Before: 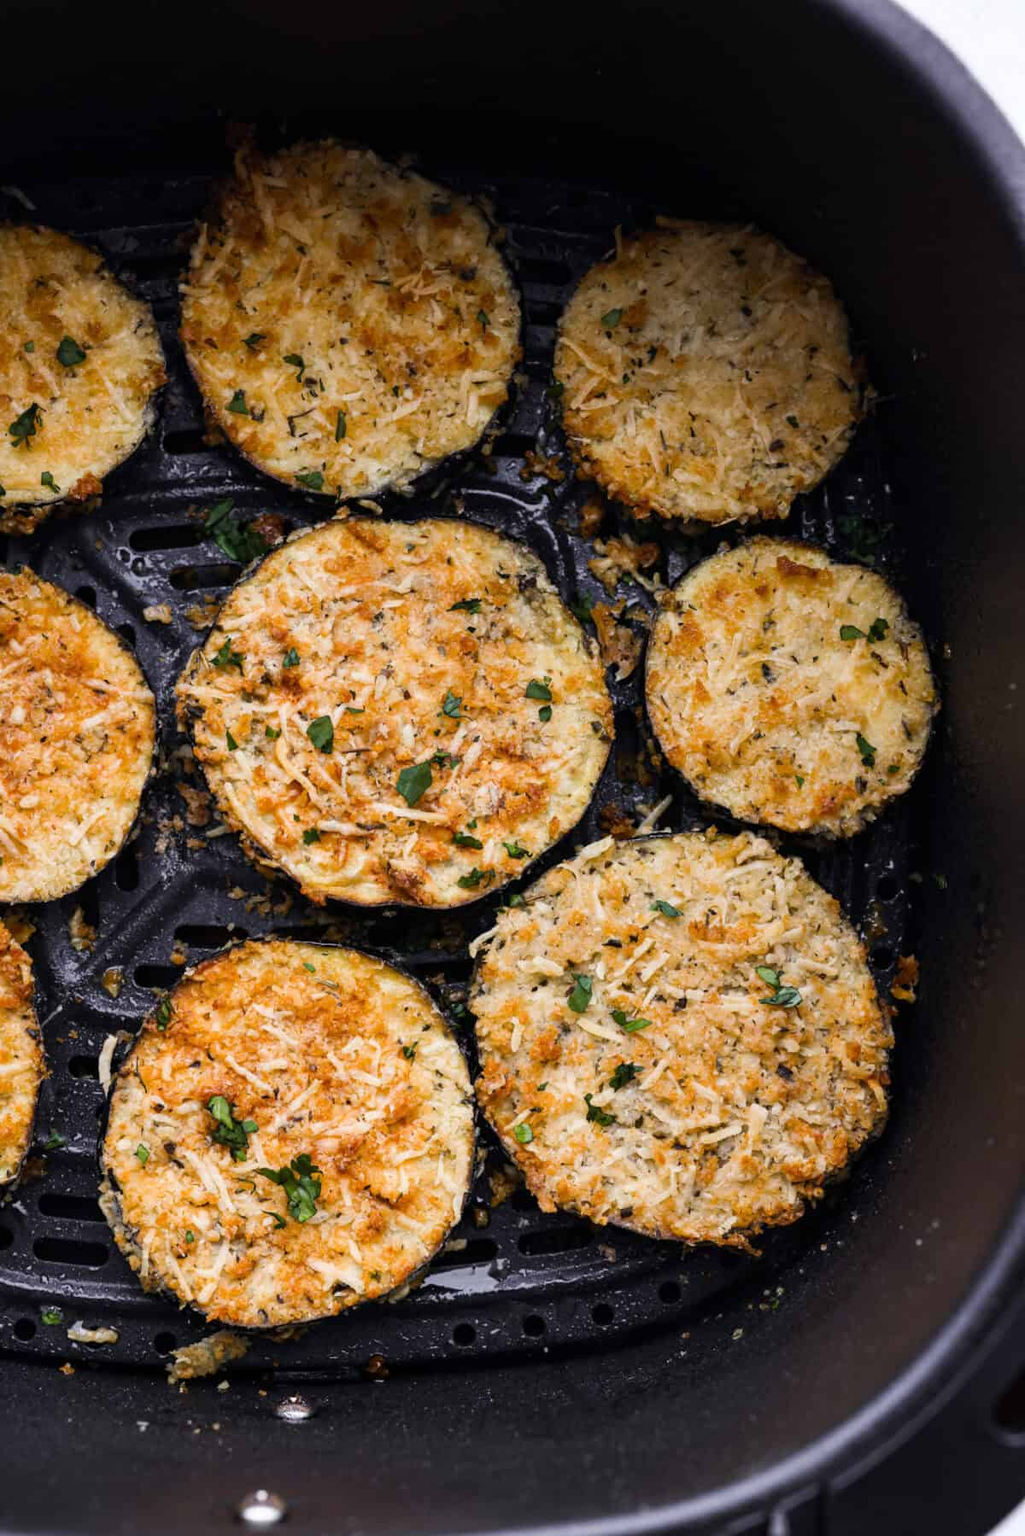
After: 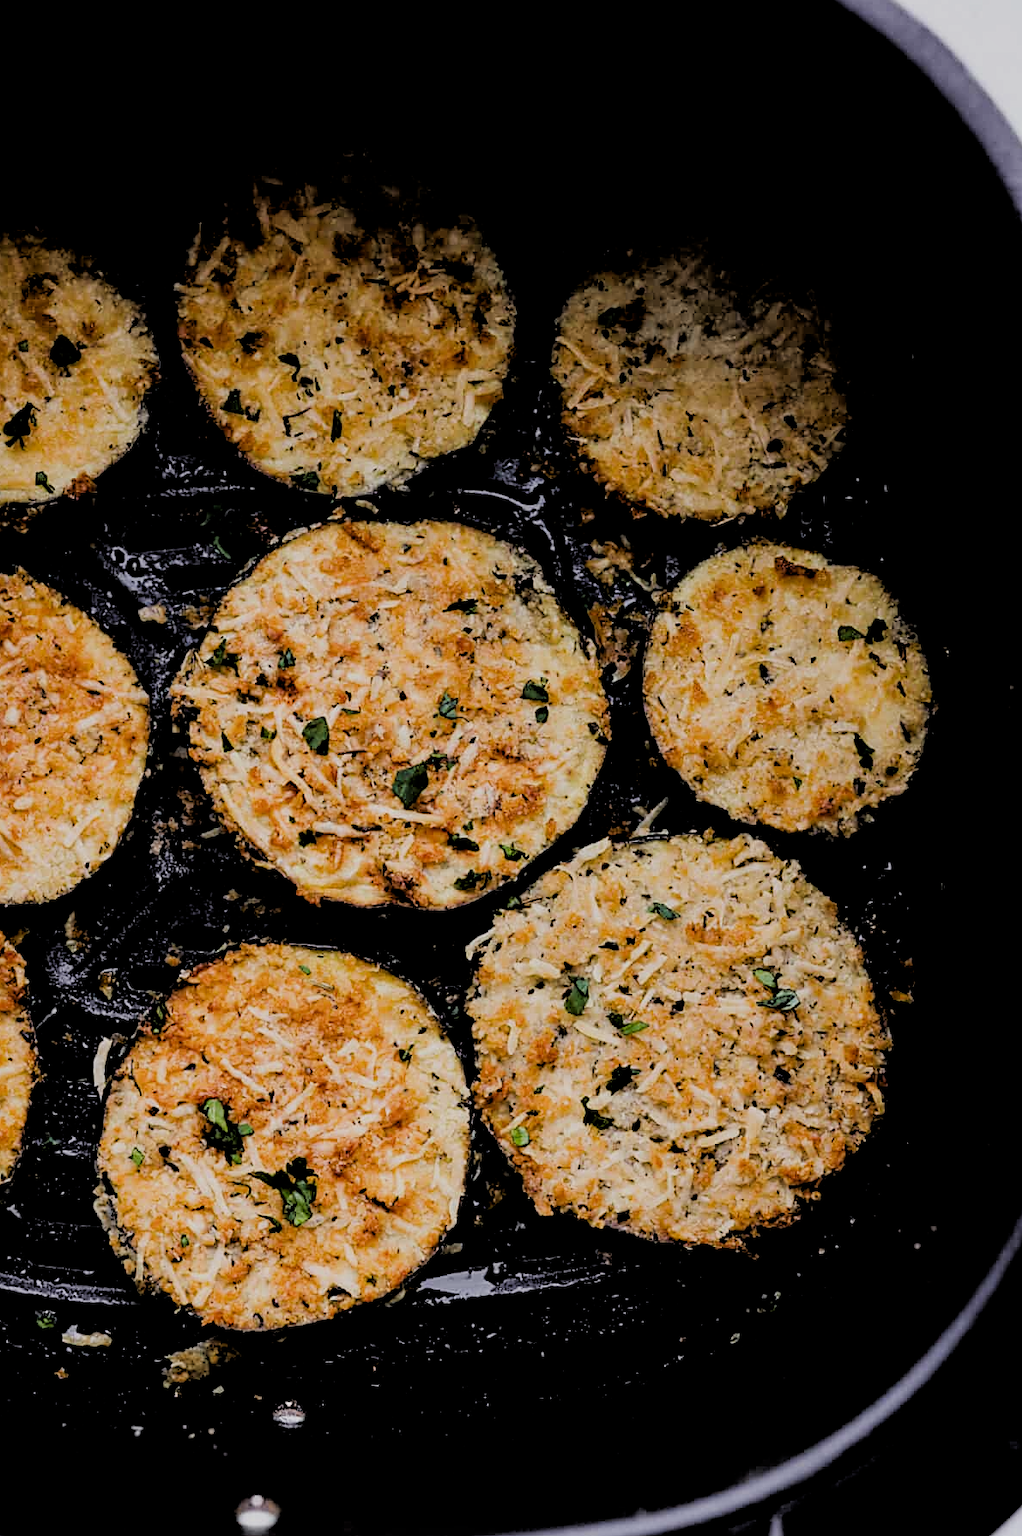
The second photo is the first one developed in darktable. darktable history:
crop and rotate: left 0.614%, top 0.179%, bottom 0.309%
shadows and highlights: shadows 25, highlights -25
sharpen: on, module defaults
contrast brightness saturation: contrast 0.03, brightness -0.04
white balance: red 1, blue 1
filmic rgb: black relative exposure -4.38 EV, white relative exposure 4.56 EV, hardness 2.37, contrast 1.05
rgb levels: levels [[0.034, 0.472, 0.904], [0, 0.5, 1], [0, 0.5, 1]]
